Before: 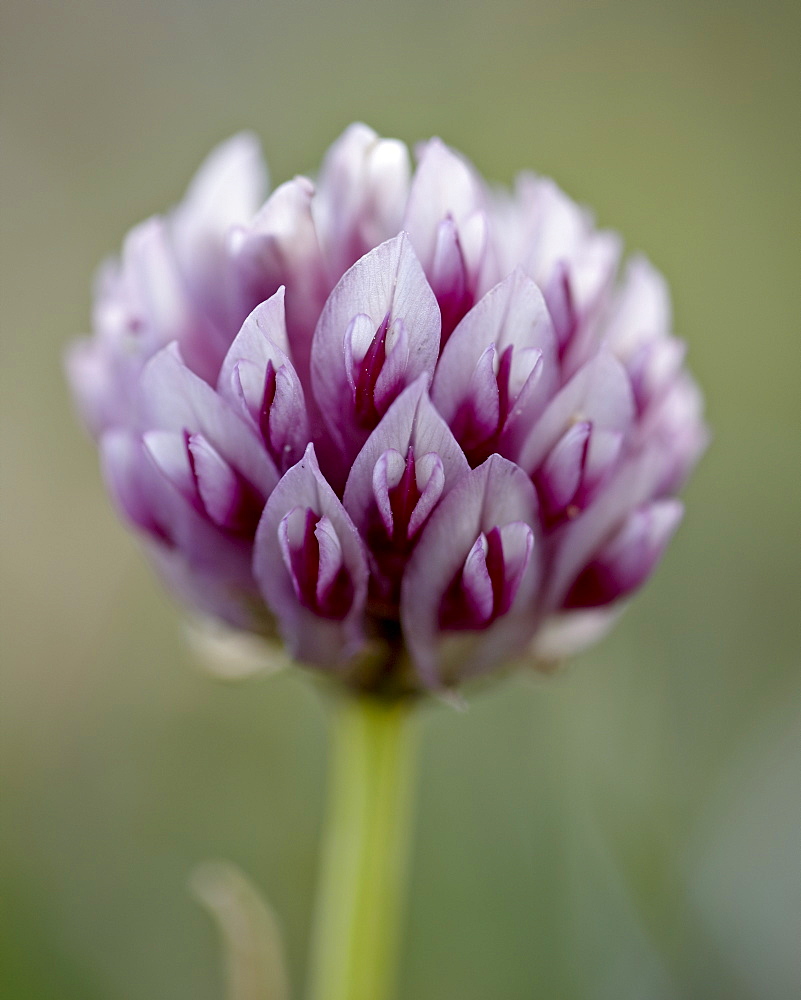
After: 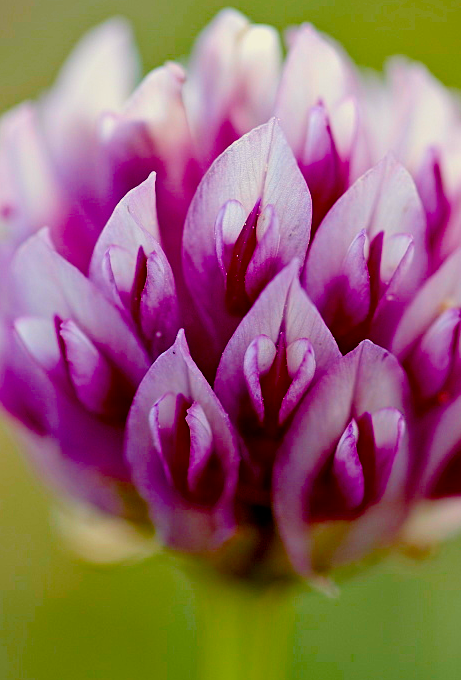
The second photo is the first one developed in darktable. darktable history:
color balance rgb: highlights gain › luminance 6.519%, highlights gain › chroma 2.575%, highlights gain › hue 89.04°, perceptual saturation grading › global saturation 25.77%, global vibrance -8.095%, contrast -13.077%, saturation formula JzAzBz (2021)
velvia: strength 32.04%, mid-tones bias 0.206
color correction: highlights b* -0.041
crop: left 16.219%, top 11.423%, right 26.208%, bottom 20.528%
